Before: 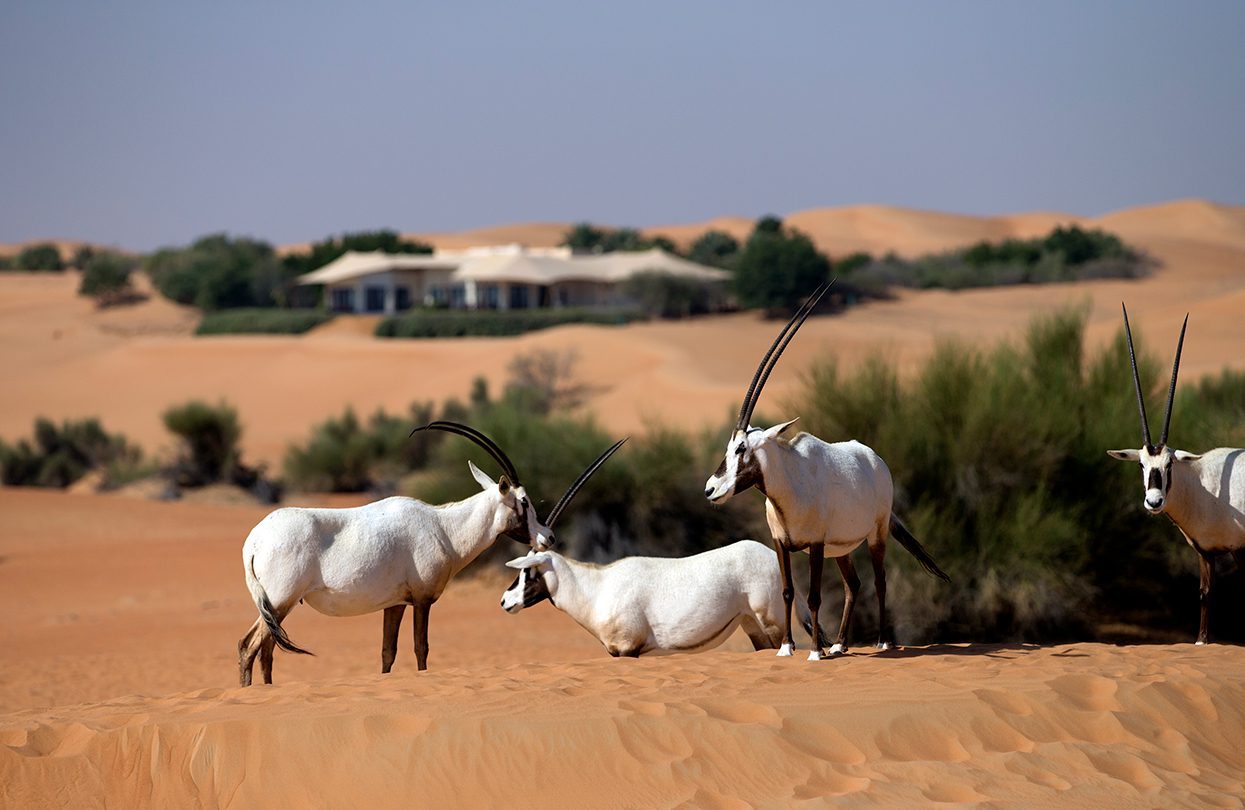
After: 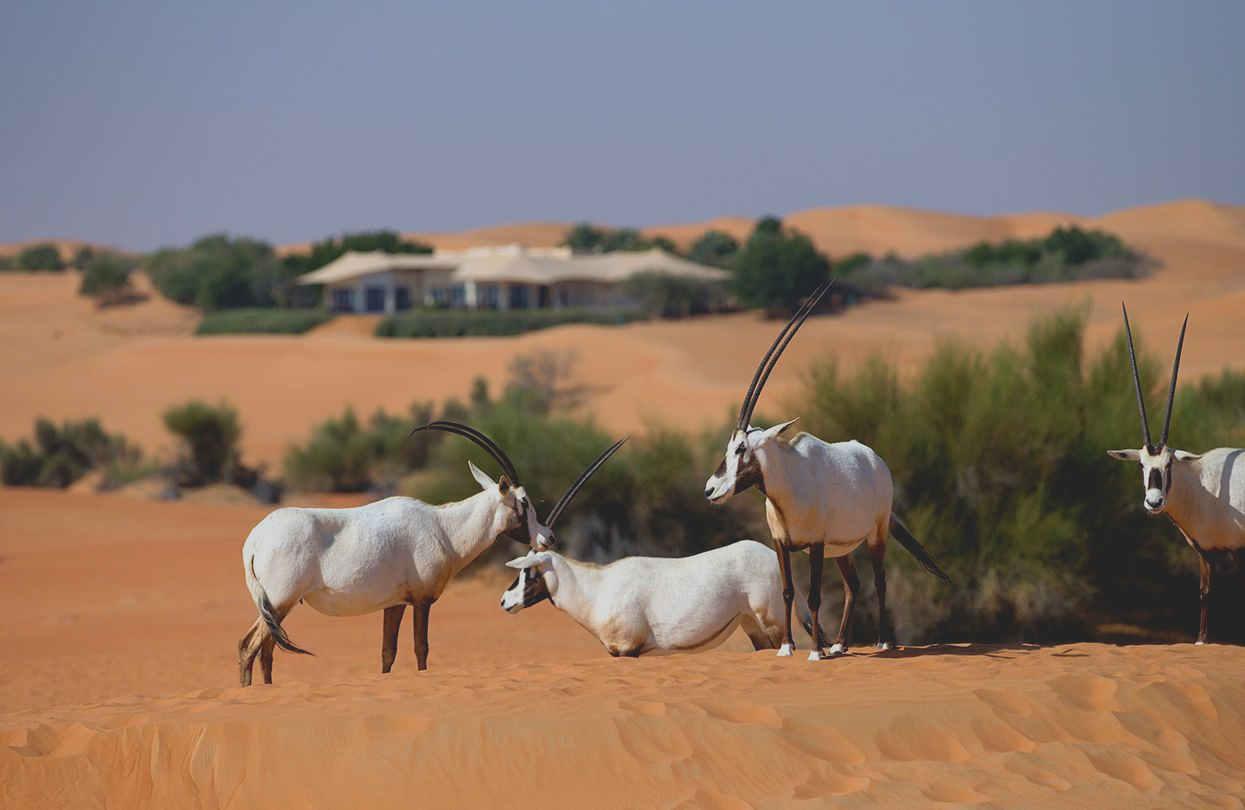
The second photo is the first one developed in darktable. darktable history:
contrast brightness saturation: contrast -0.28
